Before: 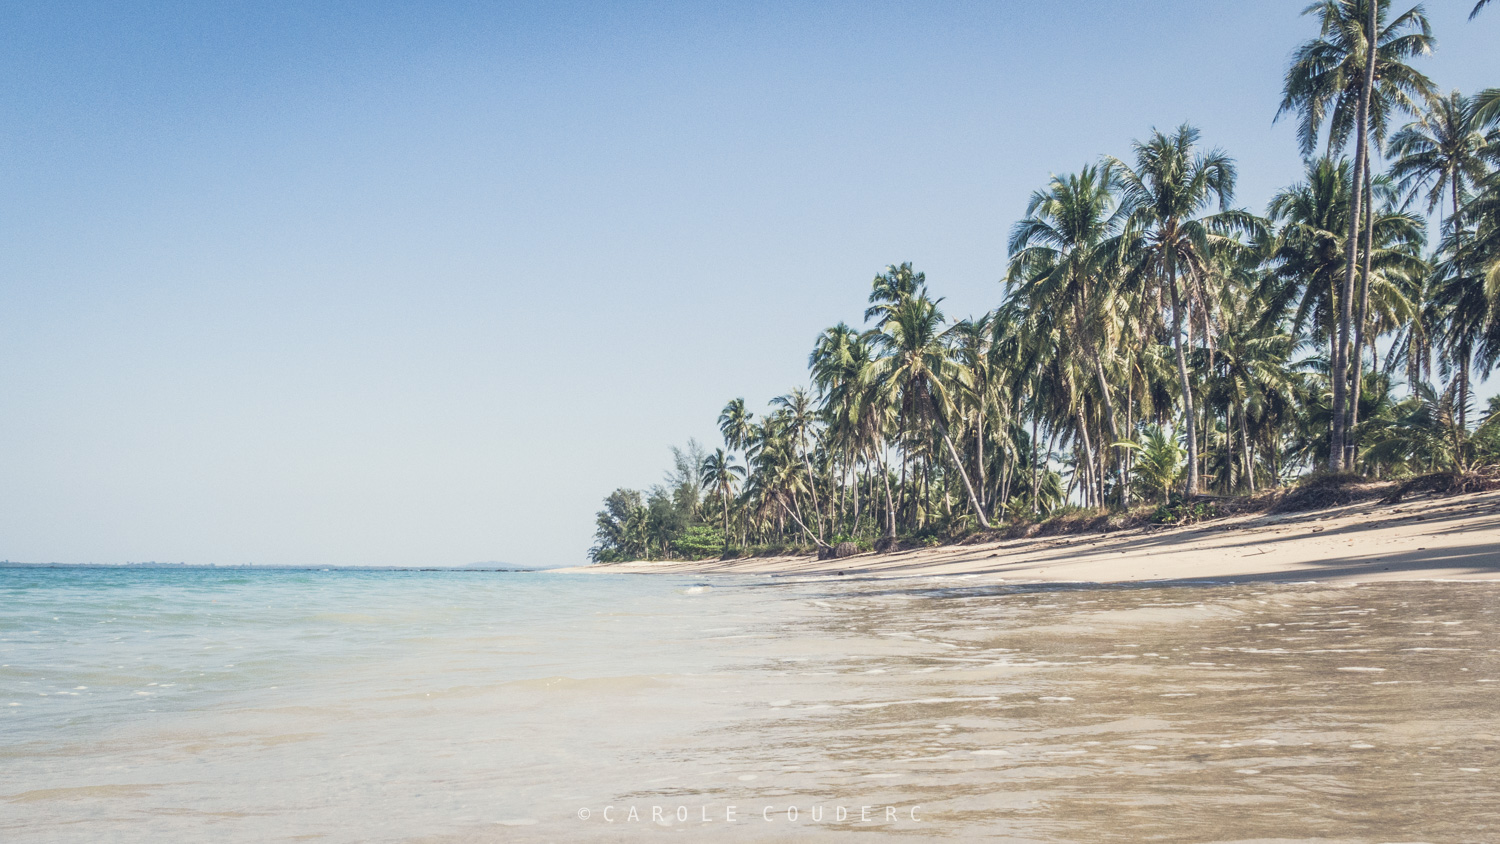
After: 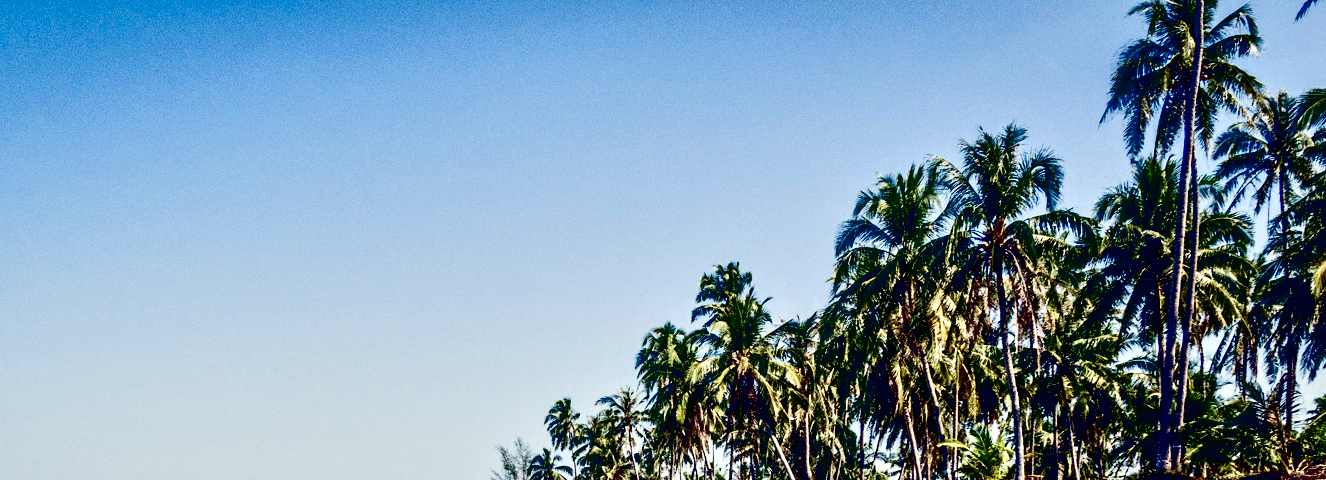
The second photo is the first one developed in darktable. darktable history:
crop and rotate: left 11.563%, bottom 43.1%
exposure: black level correction 0.098, exposure -0.095 EV, compensate exposure bias true, compensate highlight preservation false
contrast brightness saturation: contrast 0.181, saturation 0.297
contrast equalizer: y [[0.601, 0.6, 0.598, 0.598, 0.6, 0.601], [0.5 ×6], [0.5 ×6], [0 ×6], [0 ×6]]
shadows and highlights: shadows 29.45, highlights -29.34, highlights color adjustment 42.39%, low approximation 0.01, soften with gaussian
